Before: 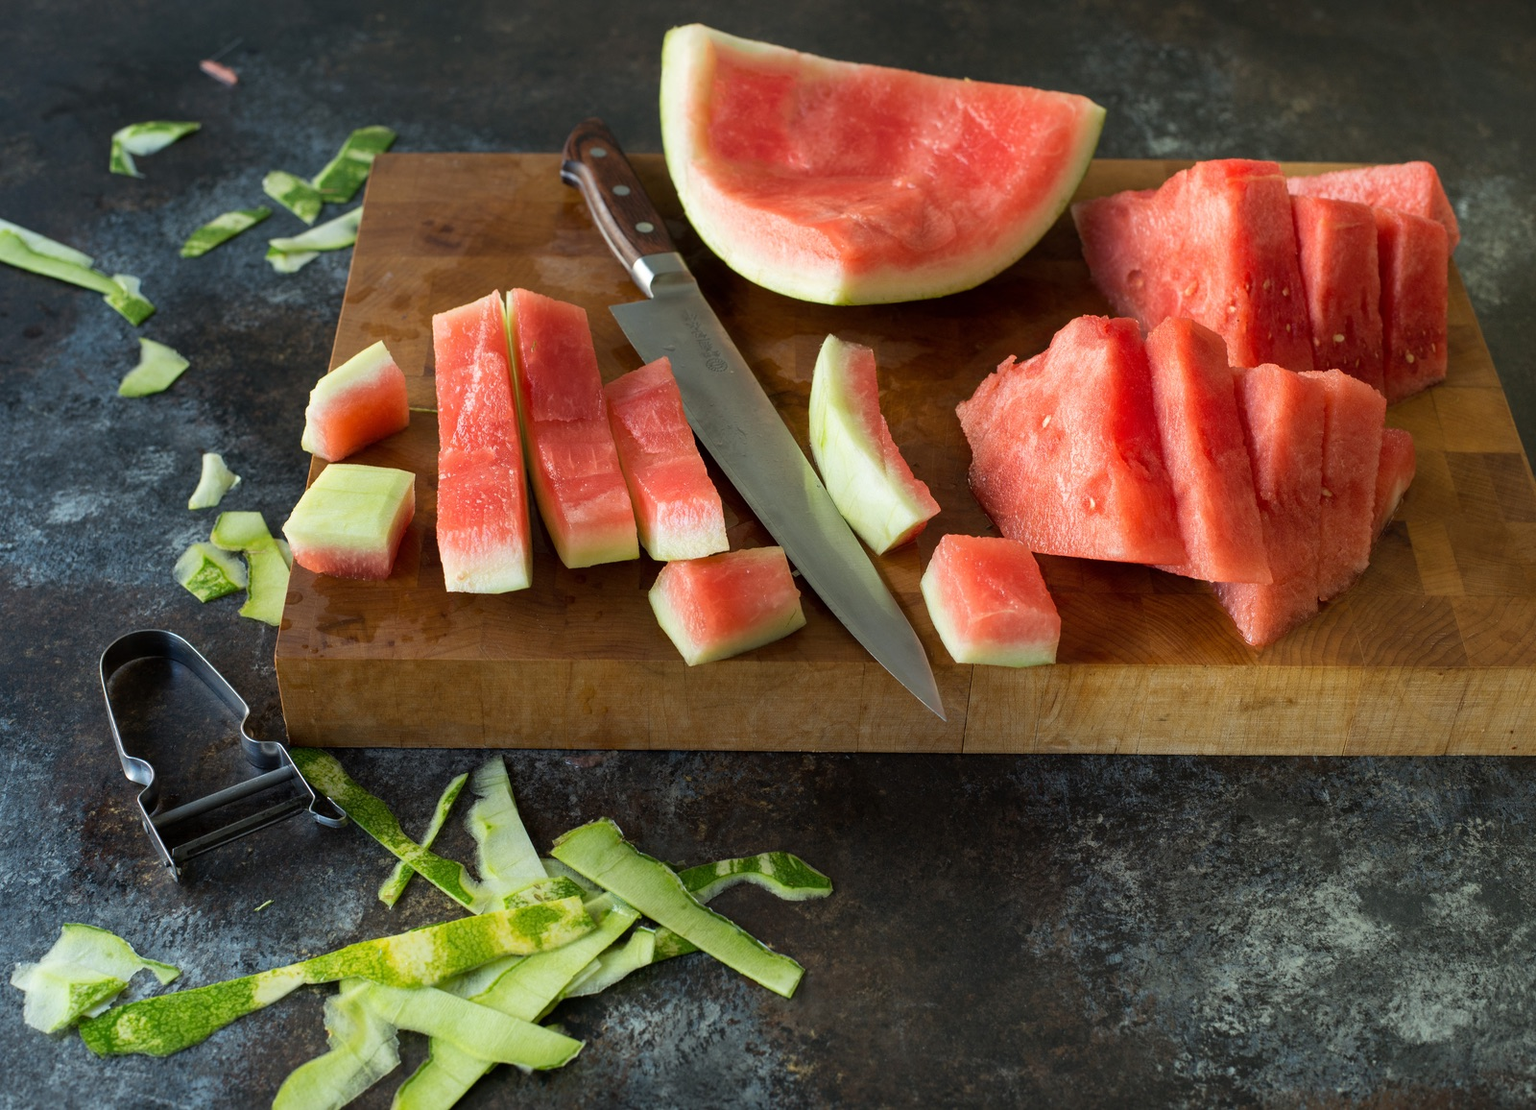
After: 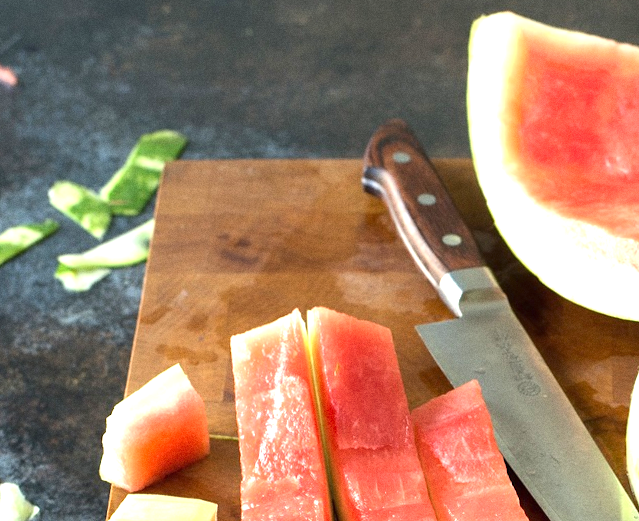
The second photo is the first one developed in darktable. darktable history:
grain: coarseness 7.08 ISO, strength 21.67%, mid-tones bias 59.58%
crop and rotate: left 10.817%, top 0.062%, right 47.194%, bottom 53.626%
rotate and perspective: rotation 0.074°, lens shift (vertical) 0.096, lens shift (horizontal) -0.041, crop left 0.043, crop right 0.952, crop top 0.024, crop bottom 0.979
exposure: black level correction 0, exposure 1.3 EV, compensate exposure bias true, compensate highlight preservation false
